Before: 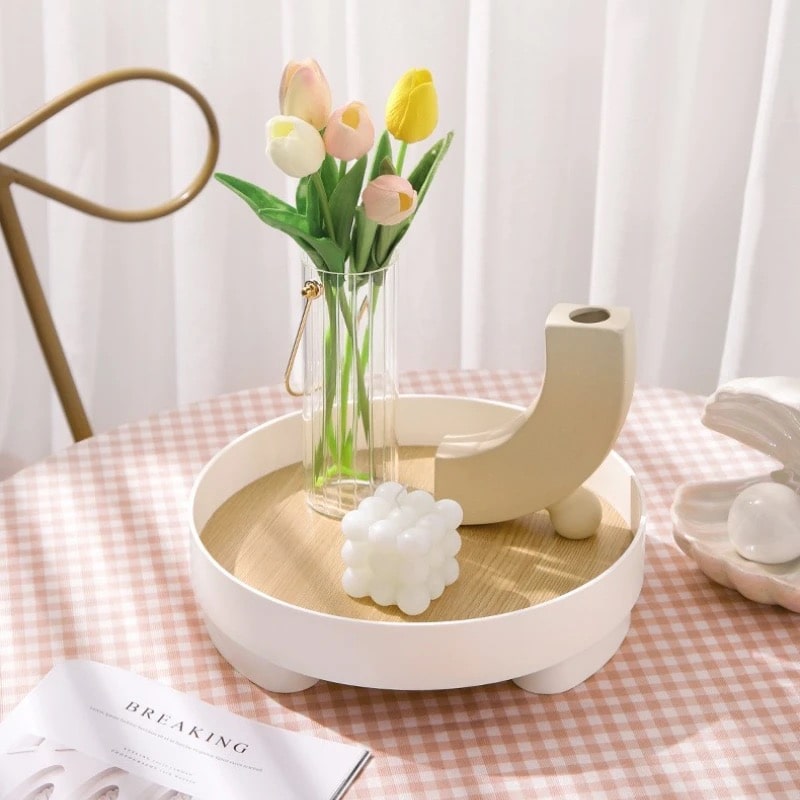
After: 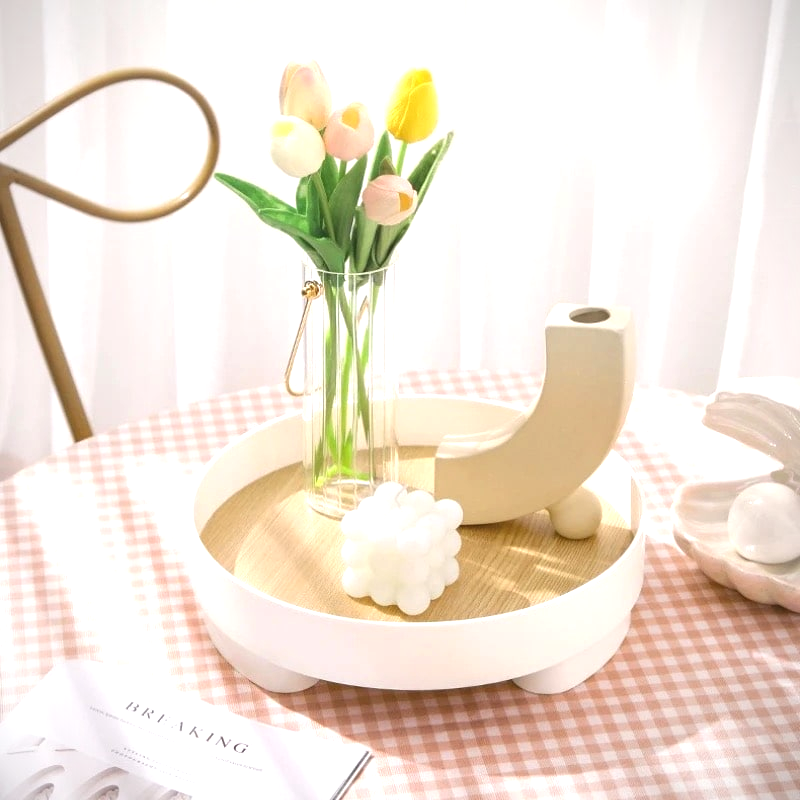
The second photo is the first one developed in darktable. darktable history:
exposure: exposure 0.6 EV, compensate exposure bias true, compensate highlight preservation false
vignetting: fall-off start 91.51%, brightness -0.424, saturation -0.2, unbound false
local contrast: detail 110%
